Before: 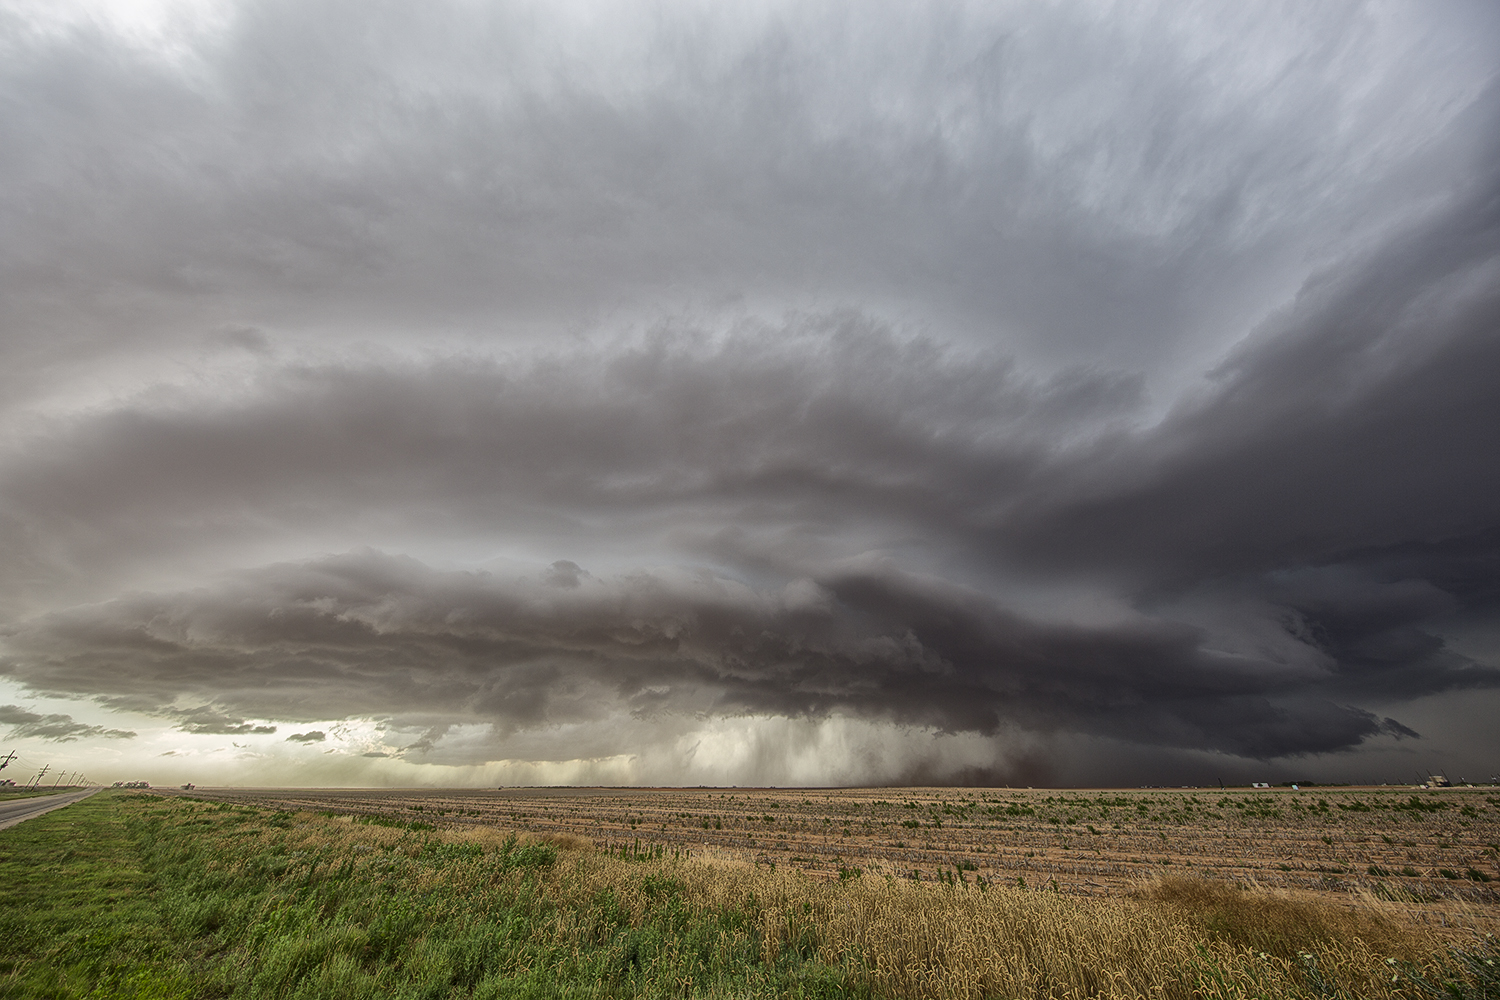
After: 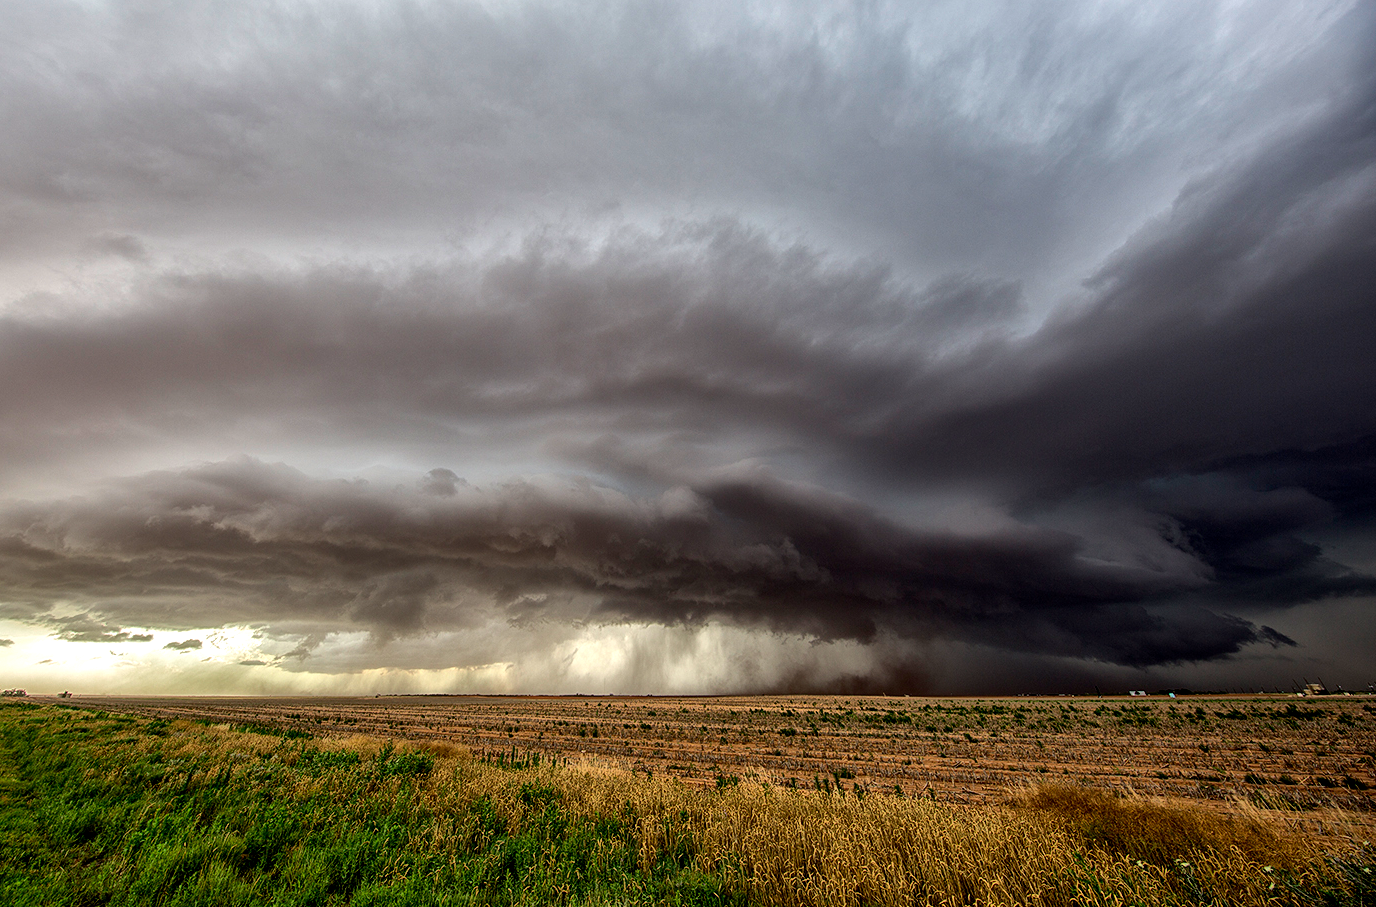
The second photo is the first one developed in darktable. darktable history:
crop and rotate: left 8.262%, top 9.226%
color balance: lift [0.991, 1, 1, 1], gamma [0.996, 1, 1, 1], input saturation 98.52%, contrast 20.34%, output saturation 103.72%
exposure: black level correction 0.005, exposure 0.001 EV, compensate highlight preservation false
